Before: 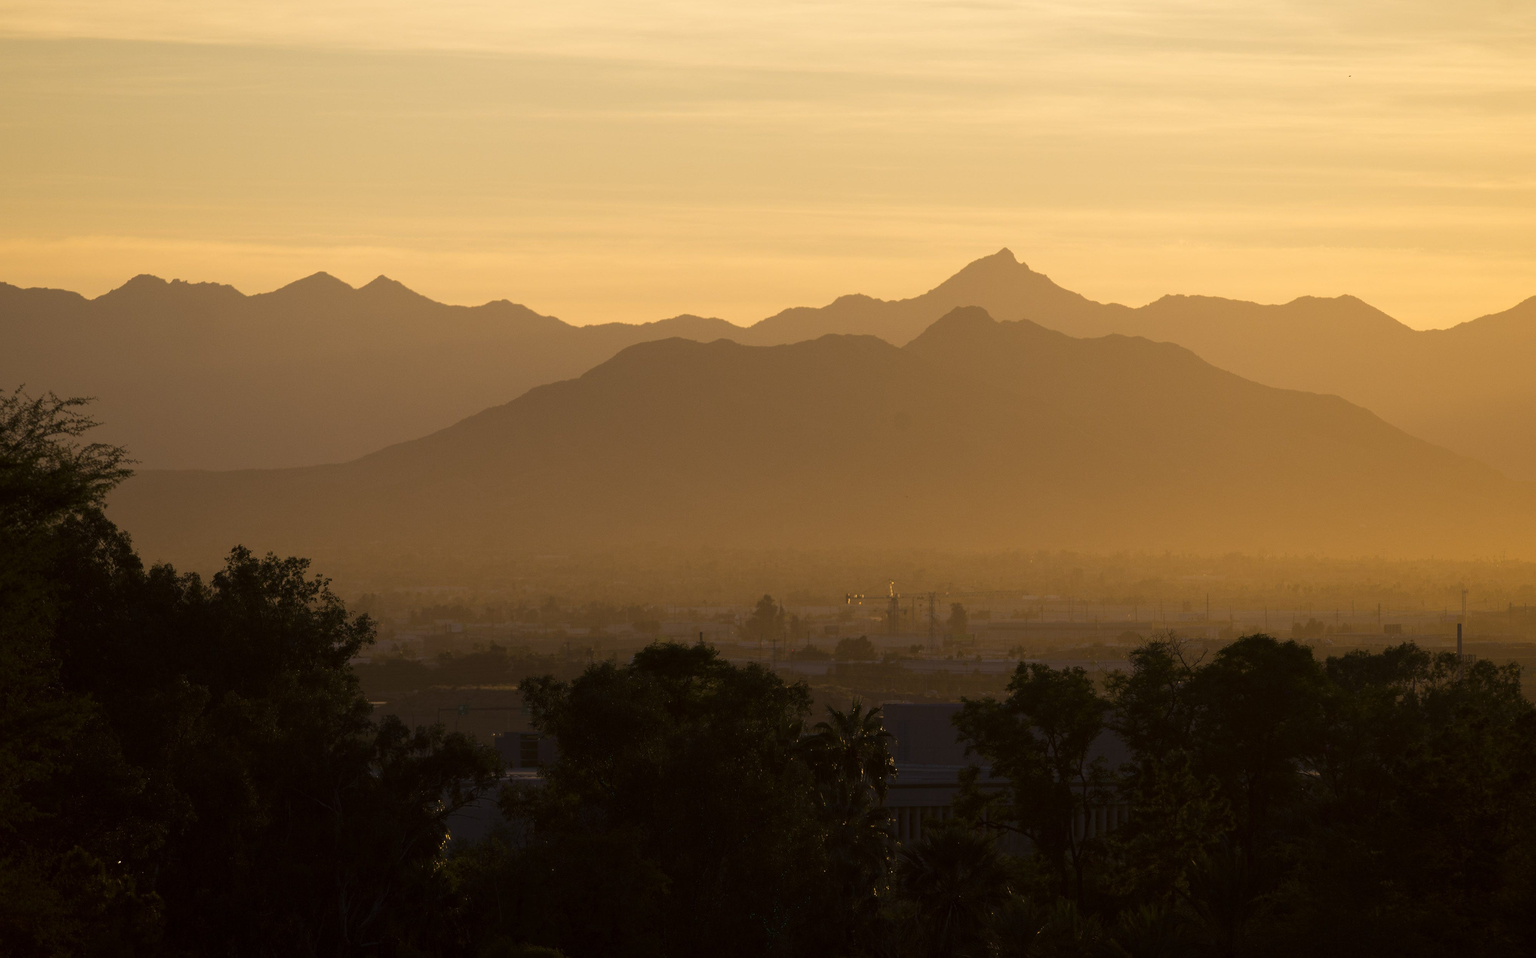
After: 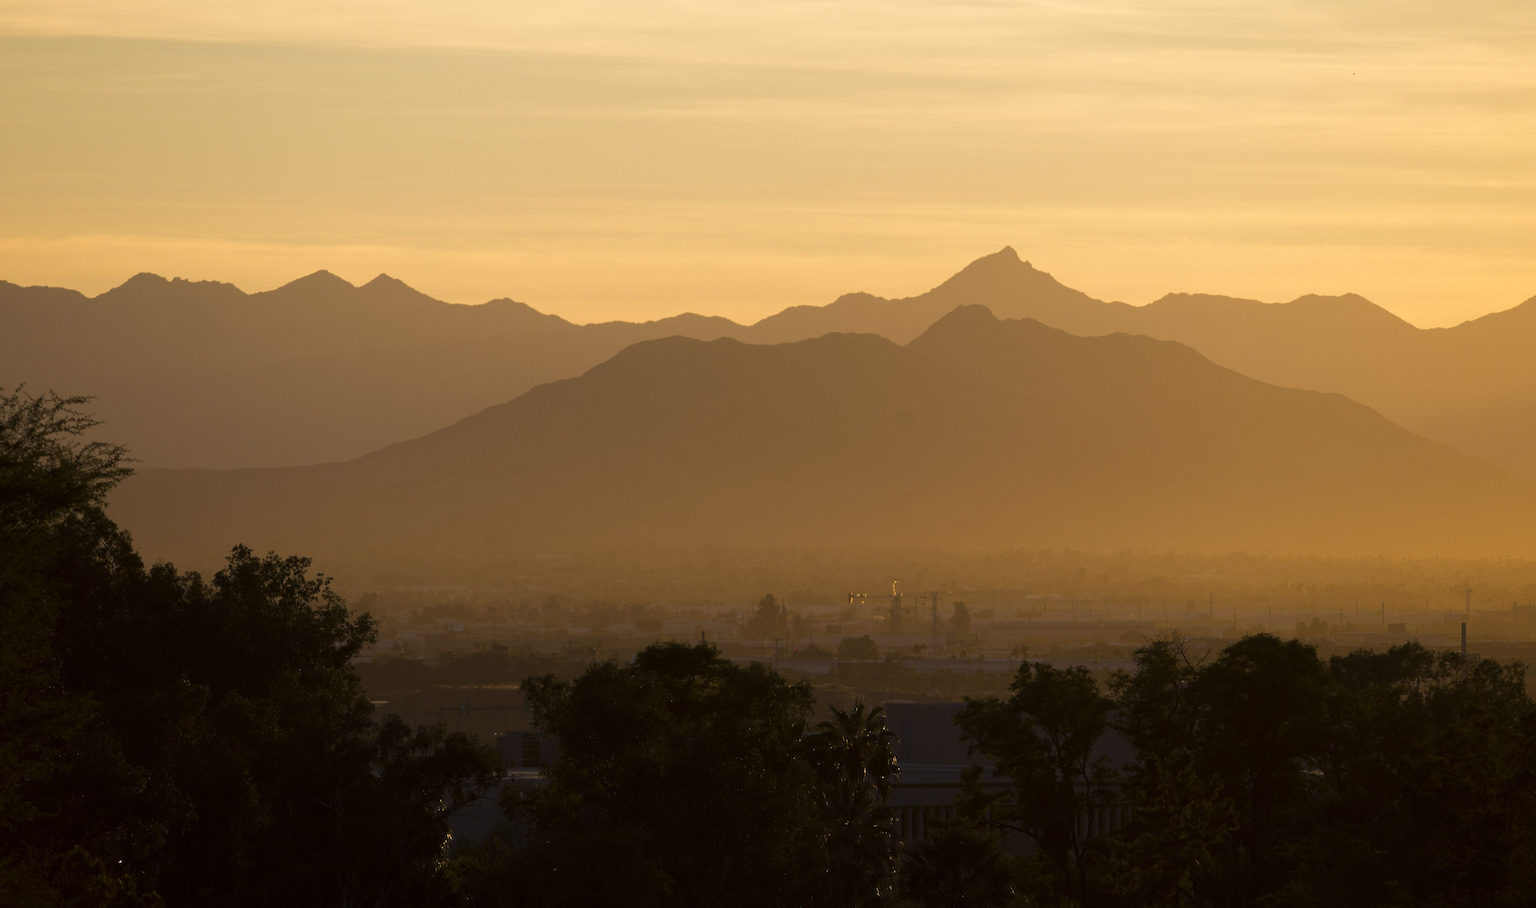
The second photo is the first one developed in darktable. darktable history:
crop: top 0.317%, right 0.263%, bottom 5.078%
